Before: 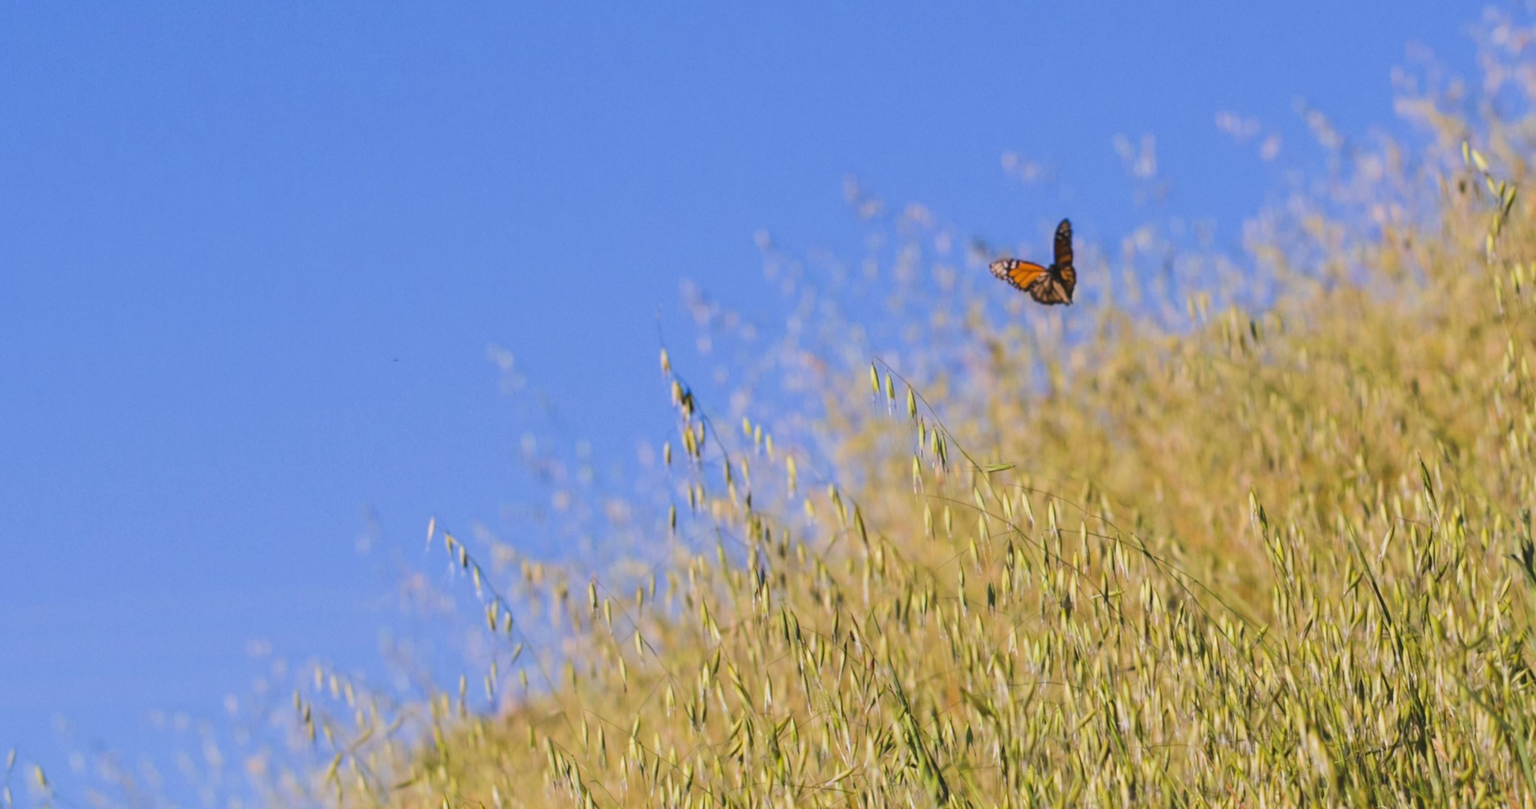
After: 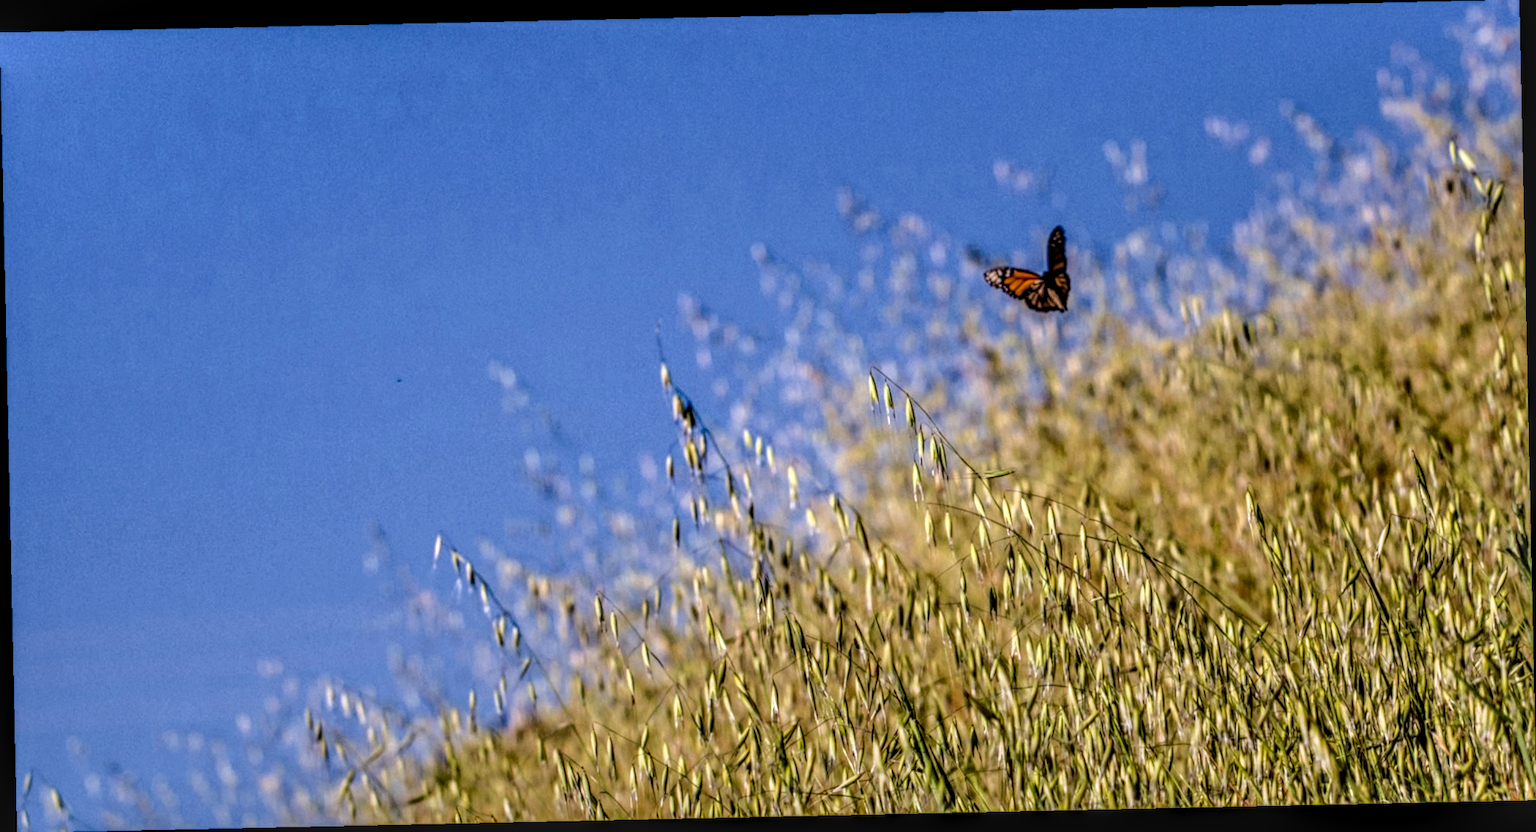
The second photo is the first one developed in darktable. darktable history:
local contrast: highlights 0%, shadows 0%, detail 300%, midtone range 0.3
rotate and perspective: rotation -1.24°, automatic cropping off
